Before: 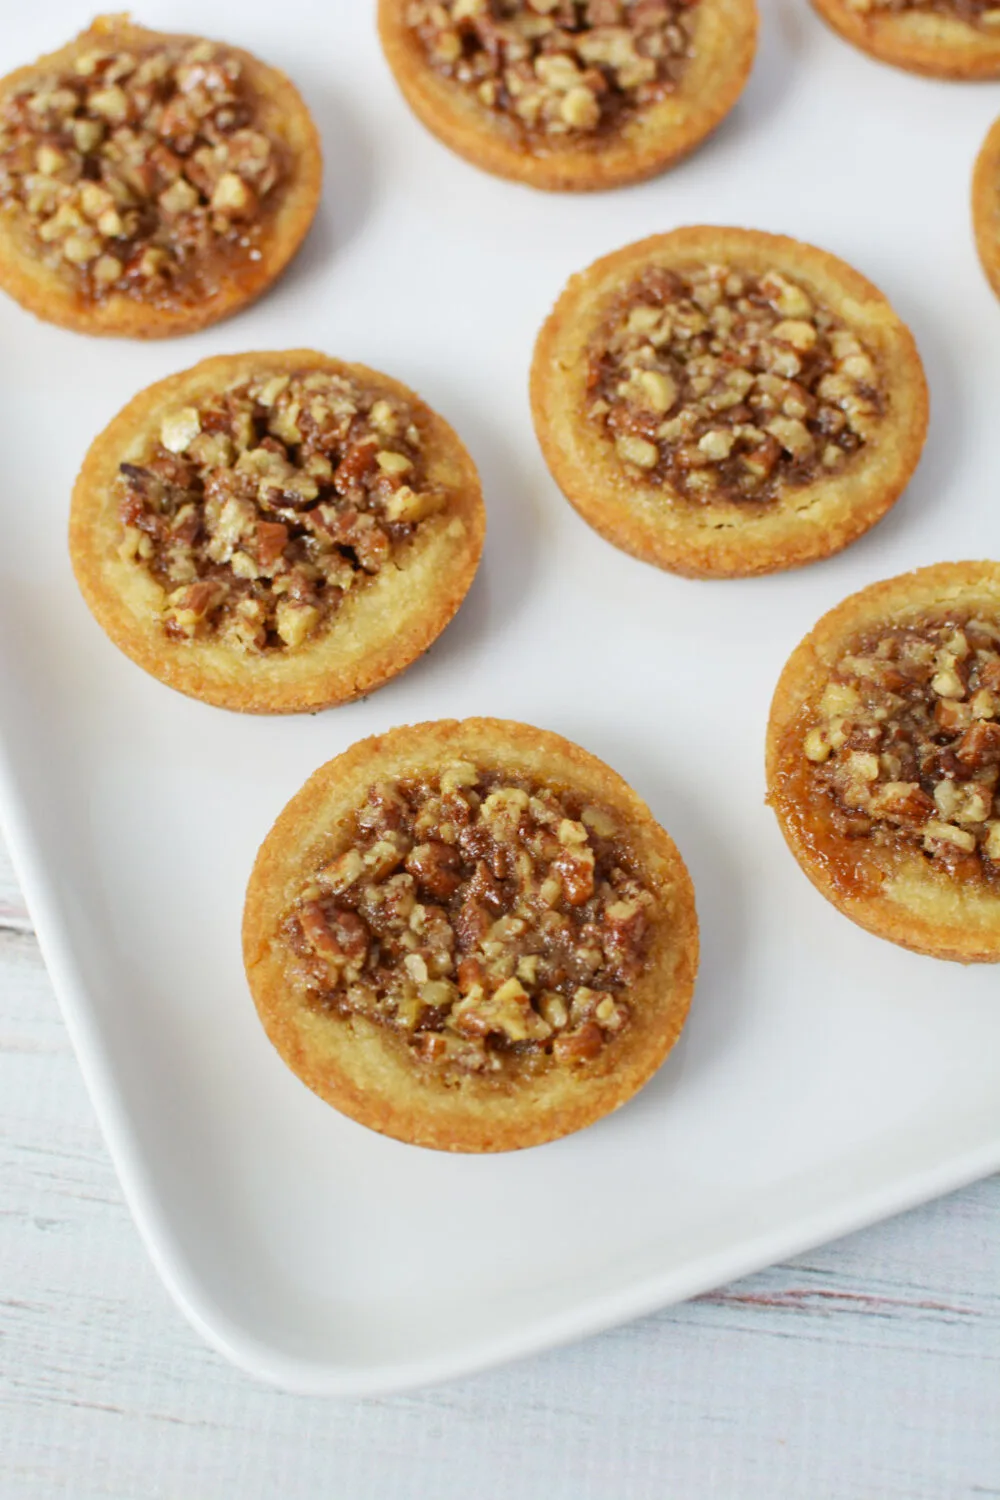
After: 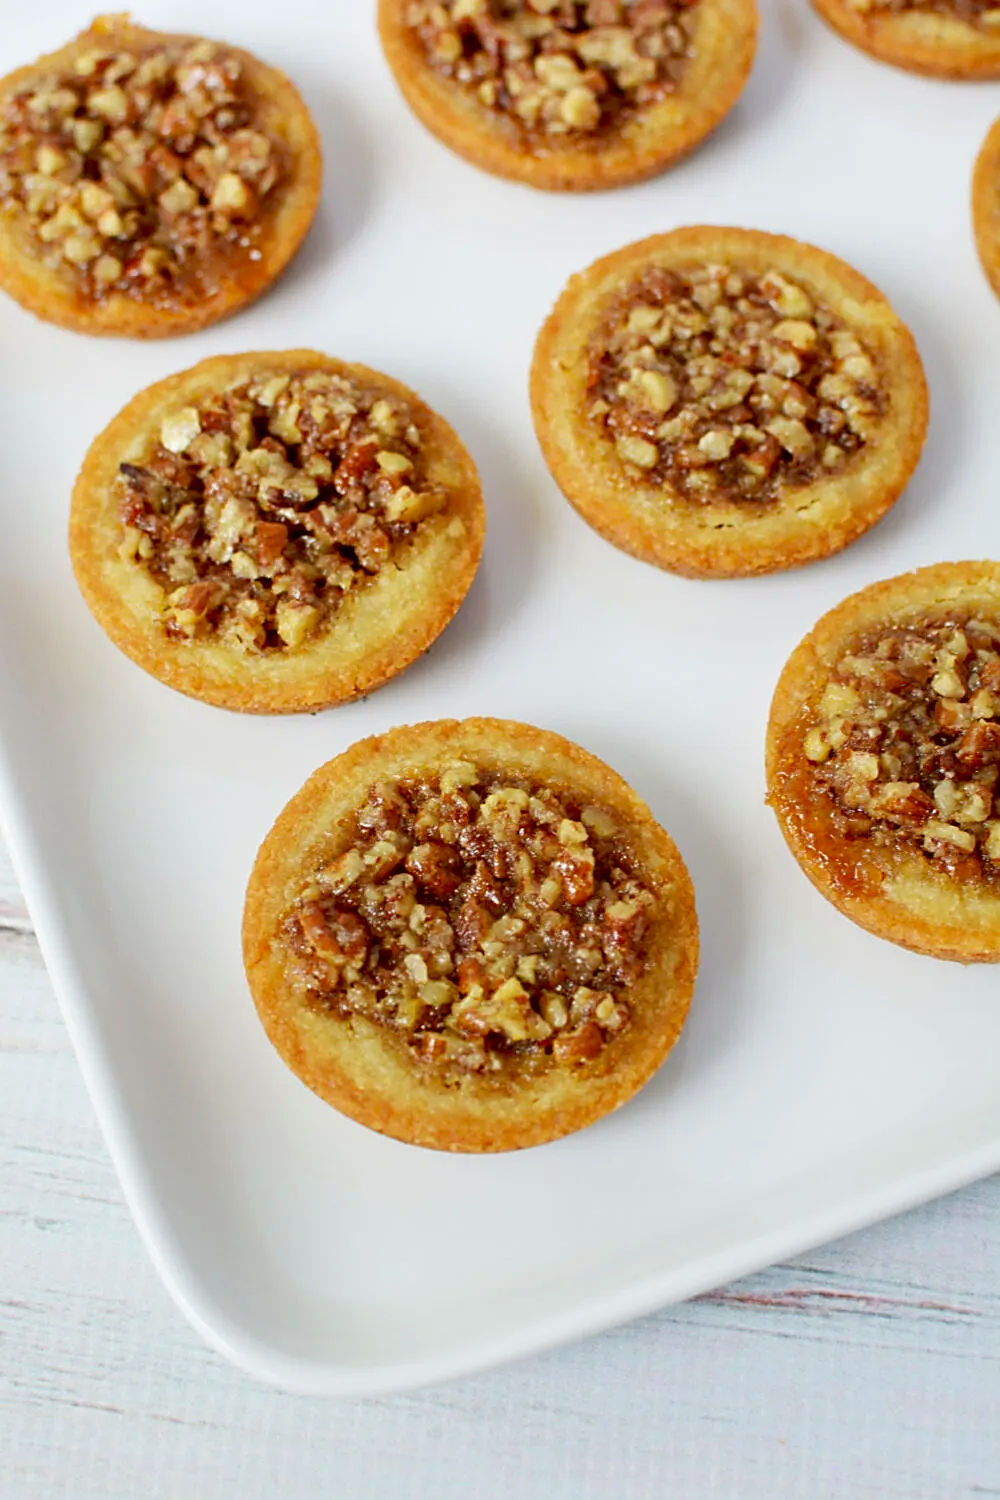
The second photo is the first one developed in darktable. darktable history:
contrast brightness saturation: saturation 0.121
sharpen: on, module defaults
exposure: black level correction 0.011, compensate exposure bias true, compensate highlight preservation false
